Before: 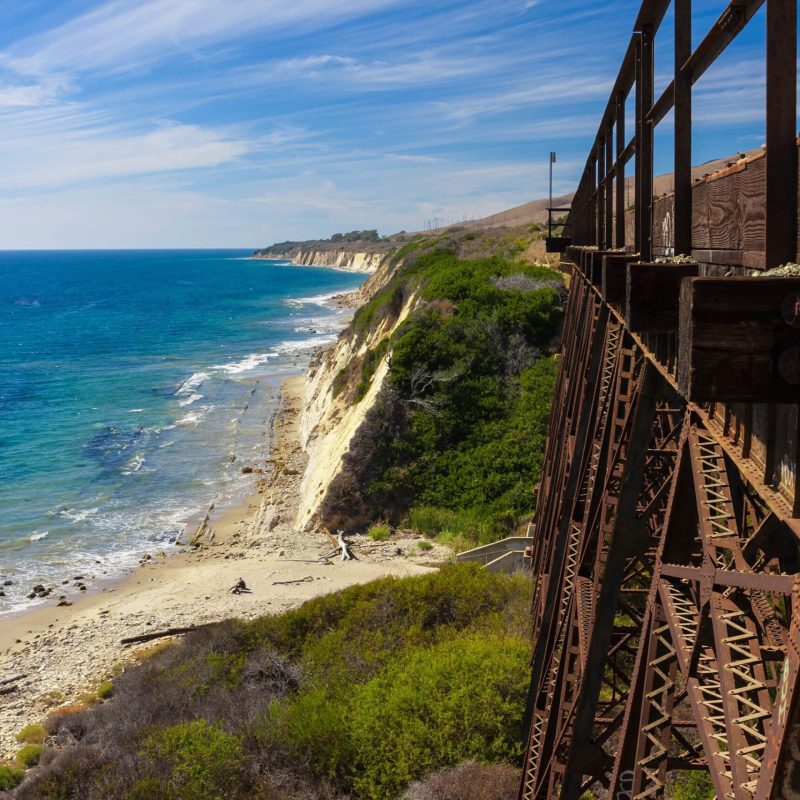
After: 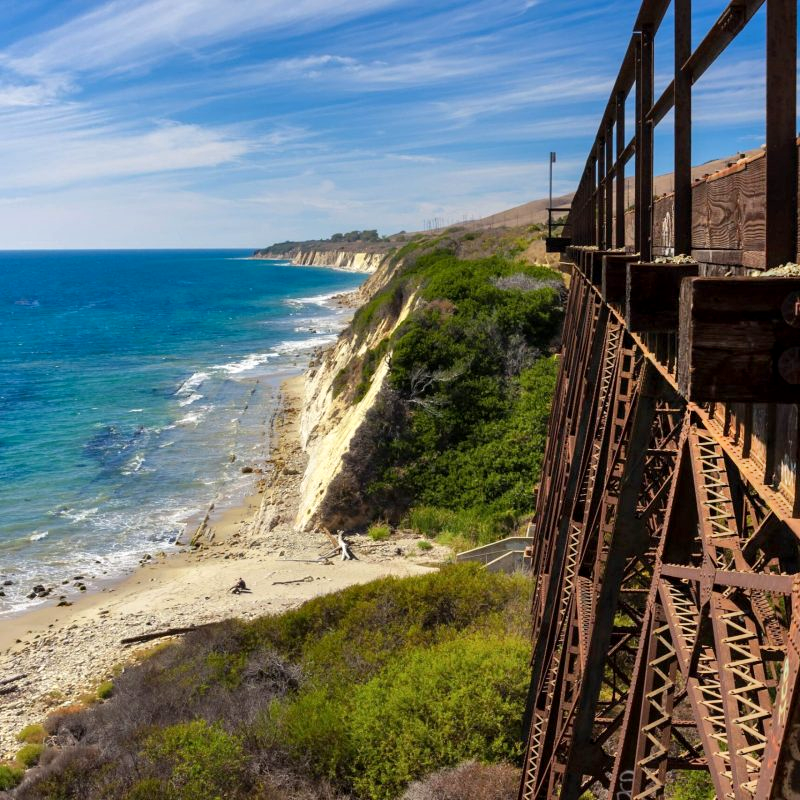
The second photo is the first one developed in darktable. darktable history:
shadows and highlights: soften with gaussian
exposure: black level correction 0.002, exposure 0.148 EV, compensate highlight preservation false
